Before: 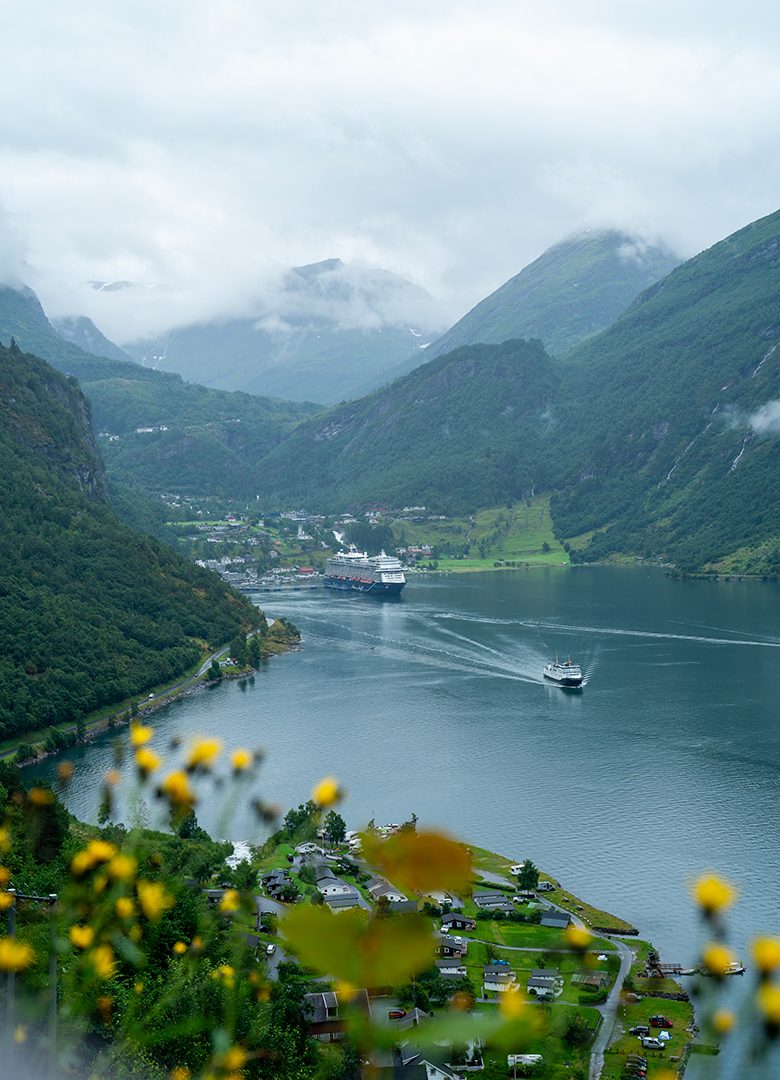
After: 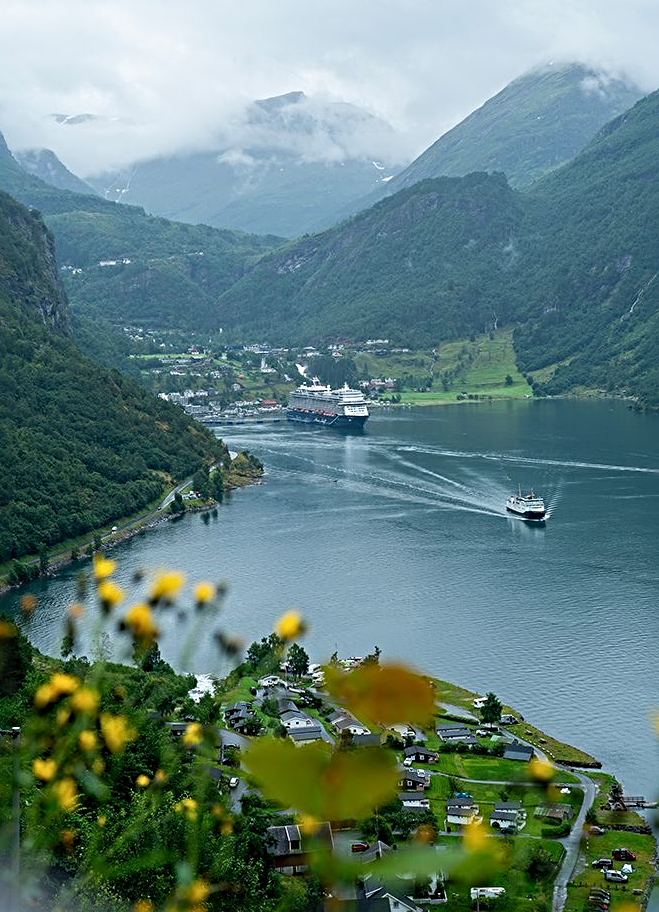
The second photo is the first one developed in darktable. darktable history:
sharpen: radius 4.883
crop and rotate: left 4.842%, top 15.51%, right 10.668%
